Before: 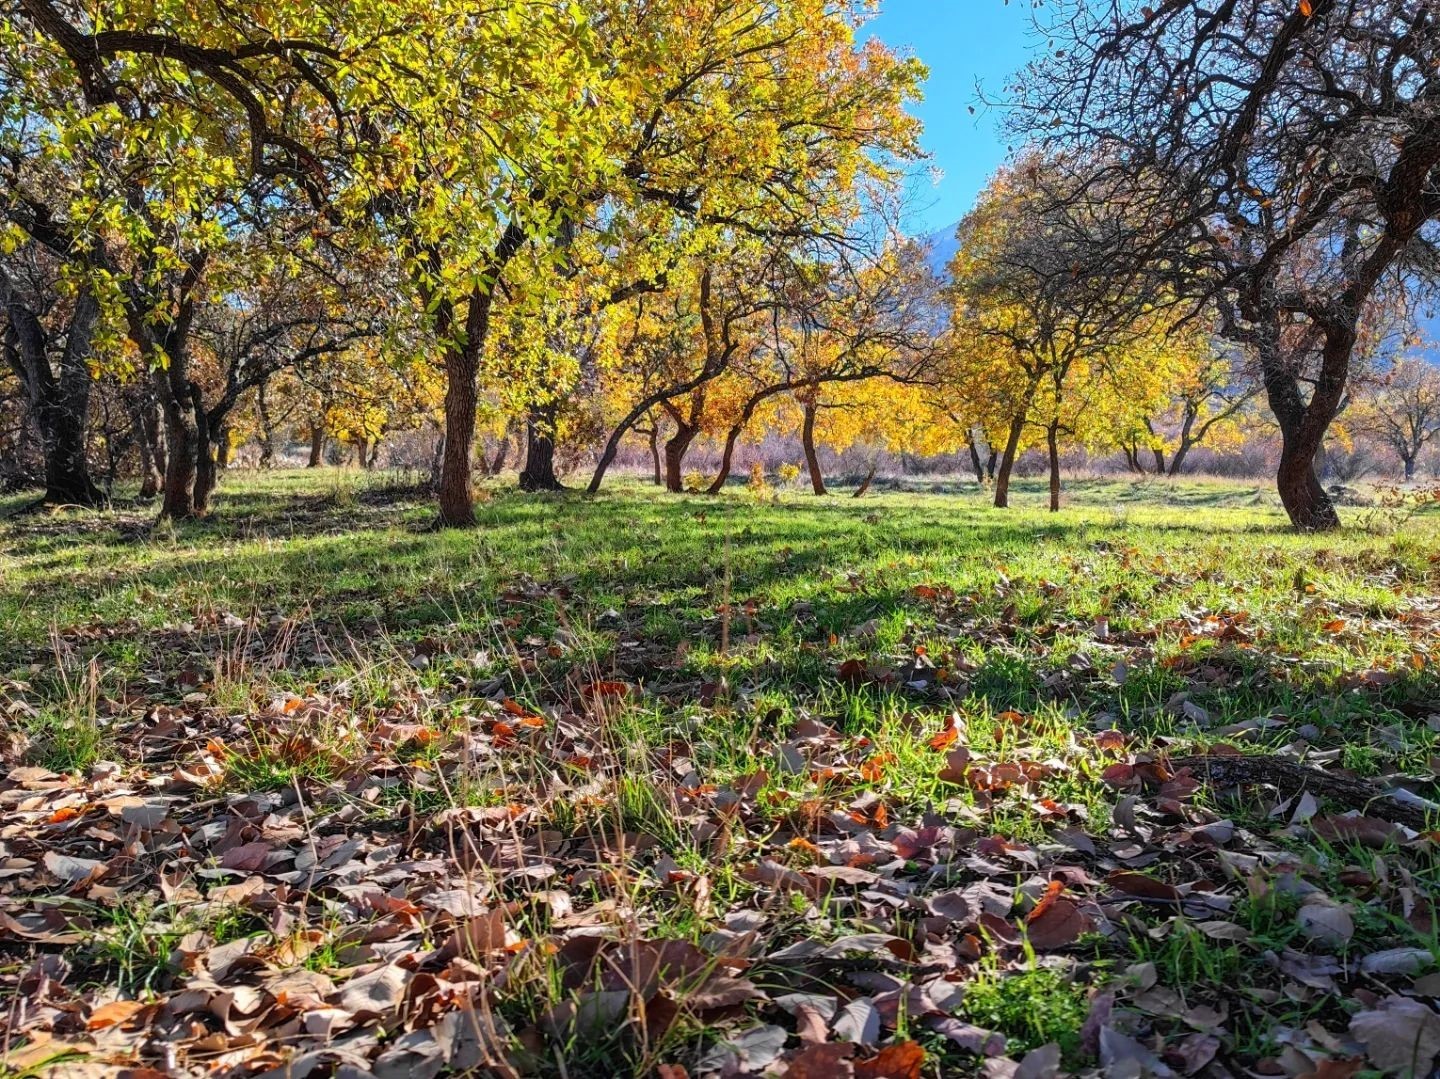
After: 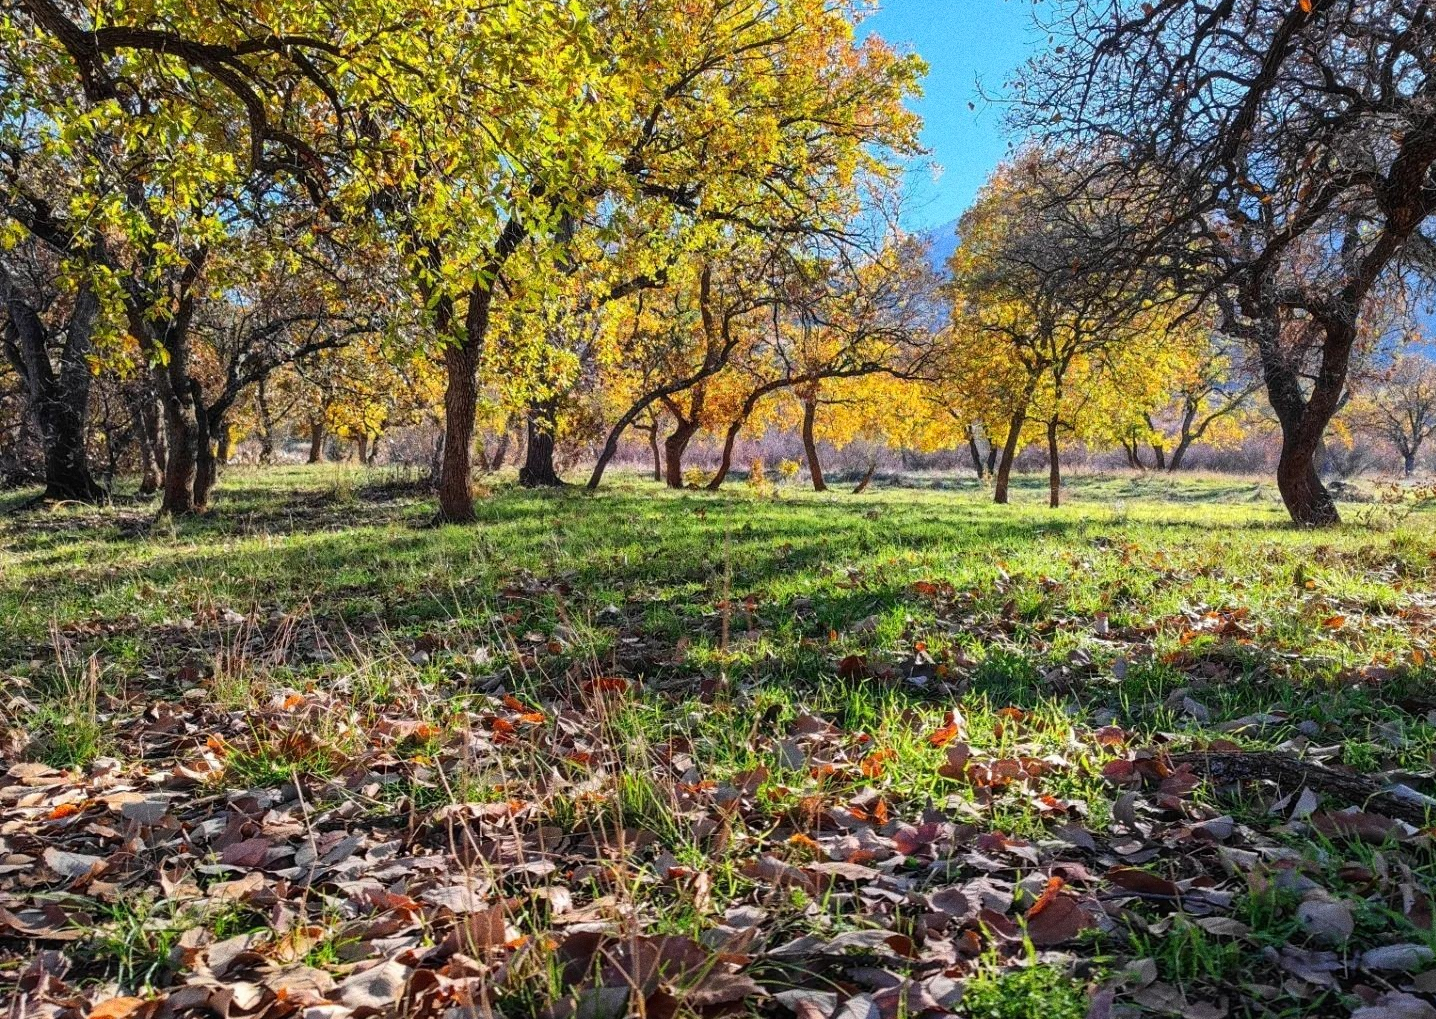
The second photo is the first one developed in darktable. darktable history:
crop: top 0.448%, right 0.264%, bottom 5.045%
grain: coarseness 0.09 ISO, strength 40%
